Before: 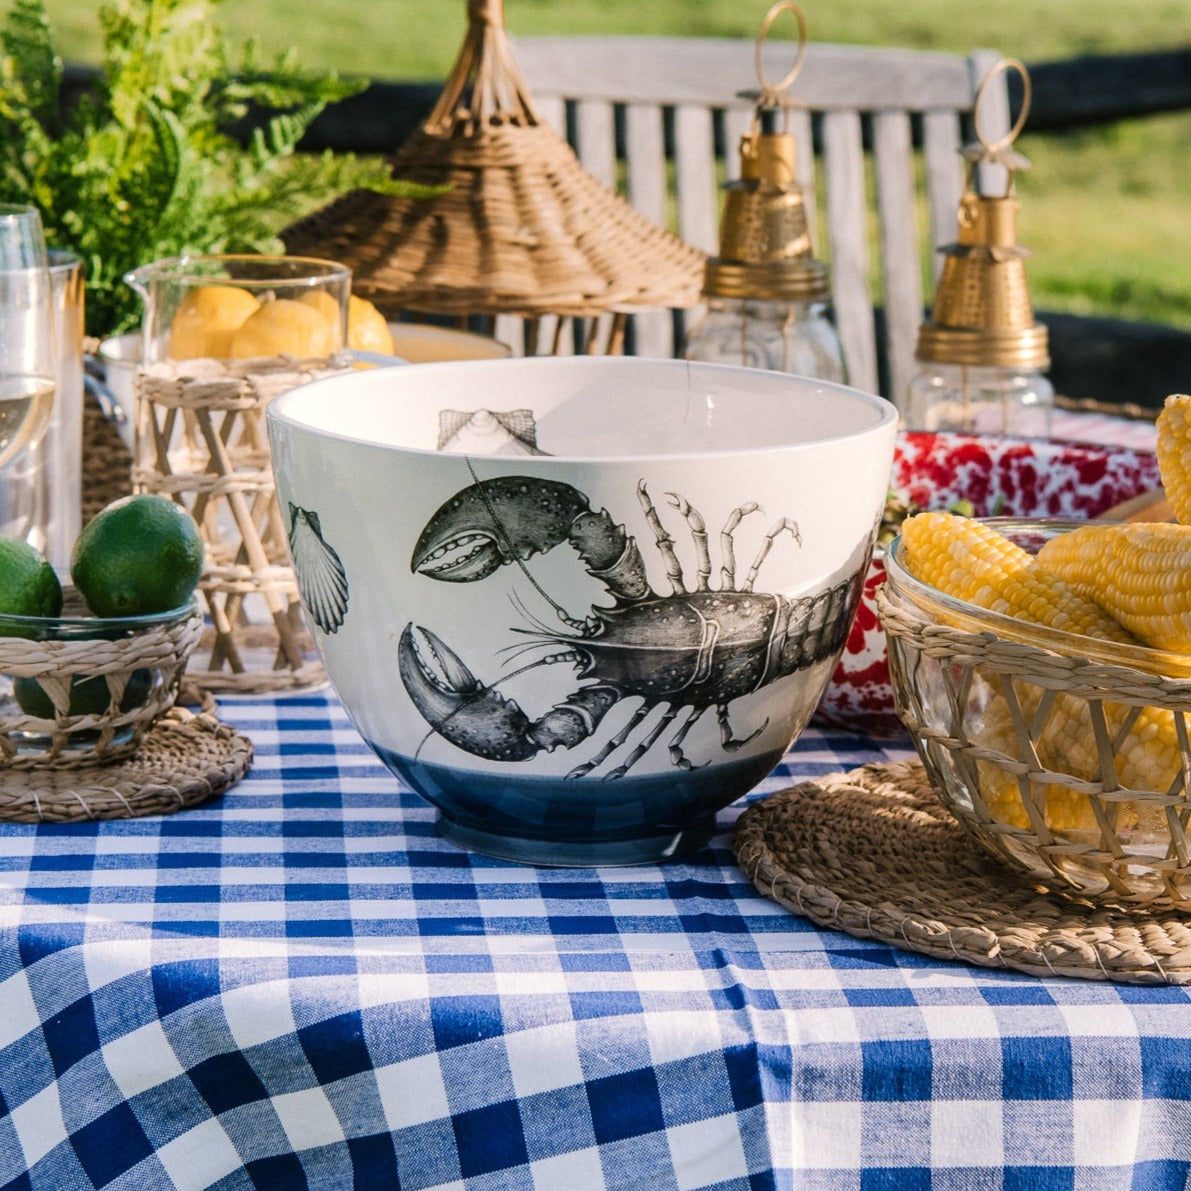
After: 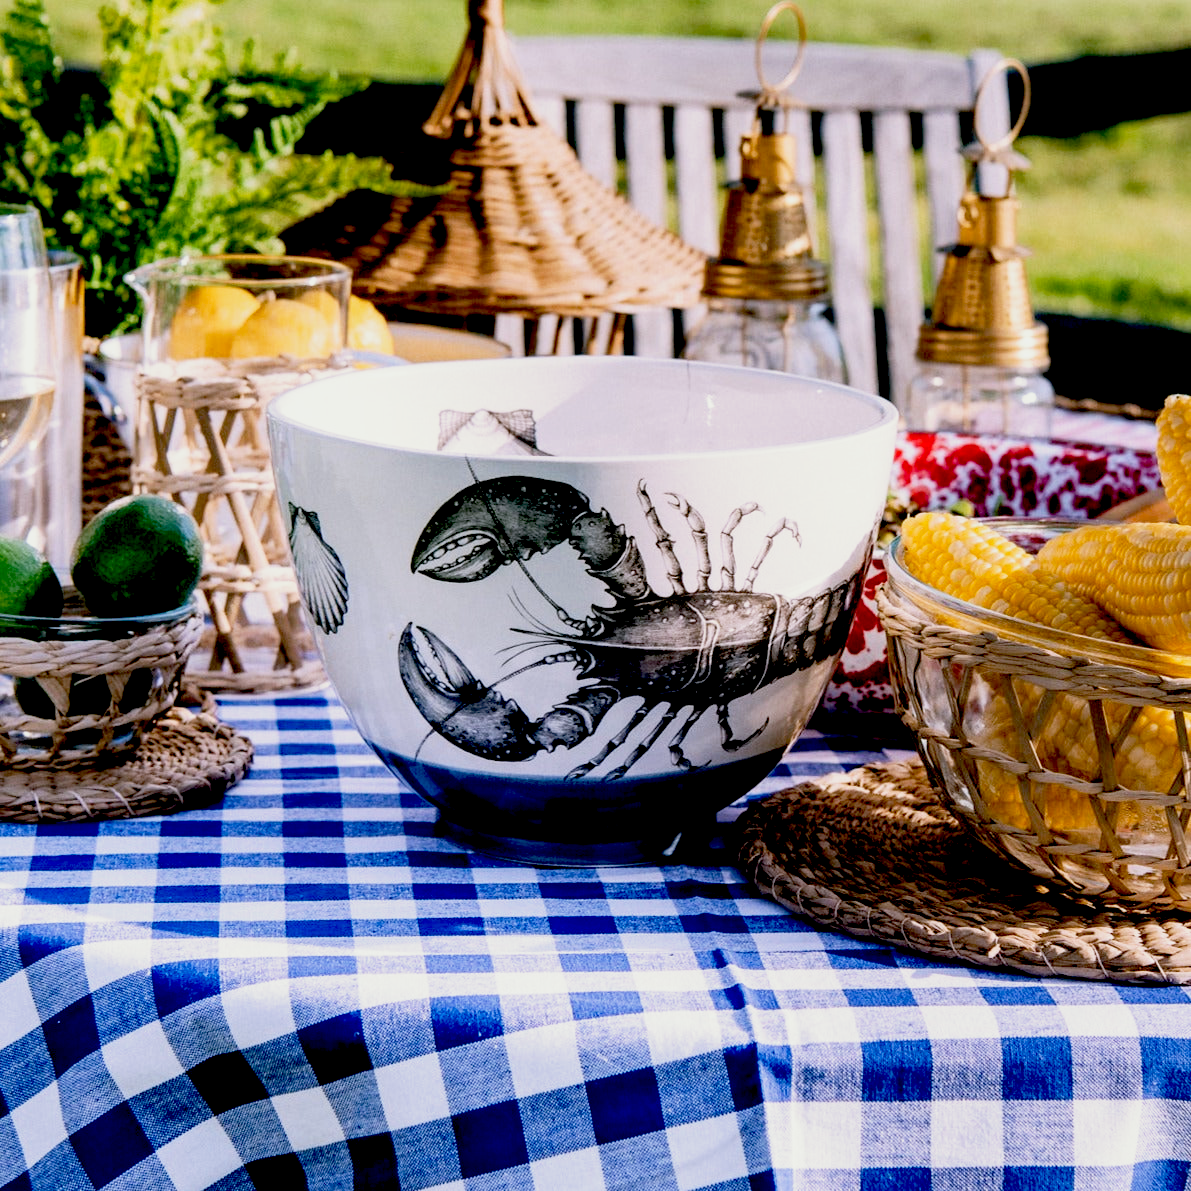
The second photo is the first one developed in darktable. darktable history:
exposure: black level correction 0.046, exposure -0.228 EV, compensate highlight preservation false
base curve: curves: ch0 [(0, 0) (0.088, 0.125) (0.176, 0.251) (0.354, 0.501) (0.613, 0.749) (1, 0.877)], preserve colors none
split-toning: shadows › saturation 0.61, highlights › saturation 0.58, balance -28.74, compress 87.36%
white balance: red 1.004, blue 1.096
